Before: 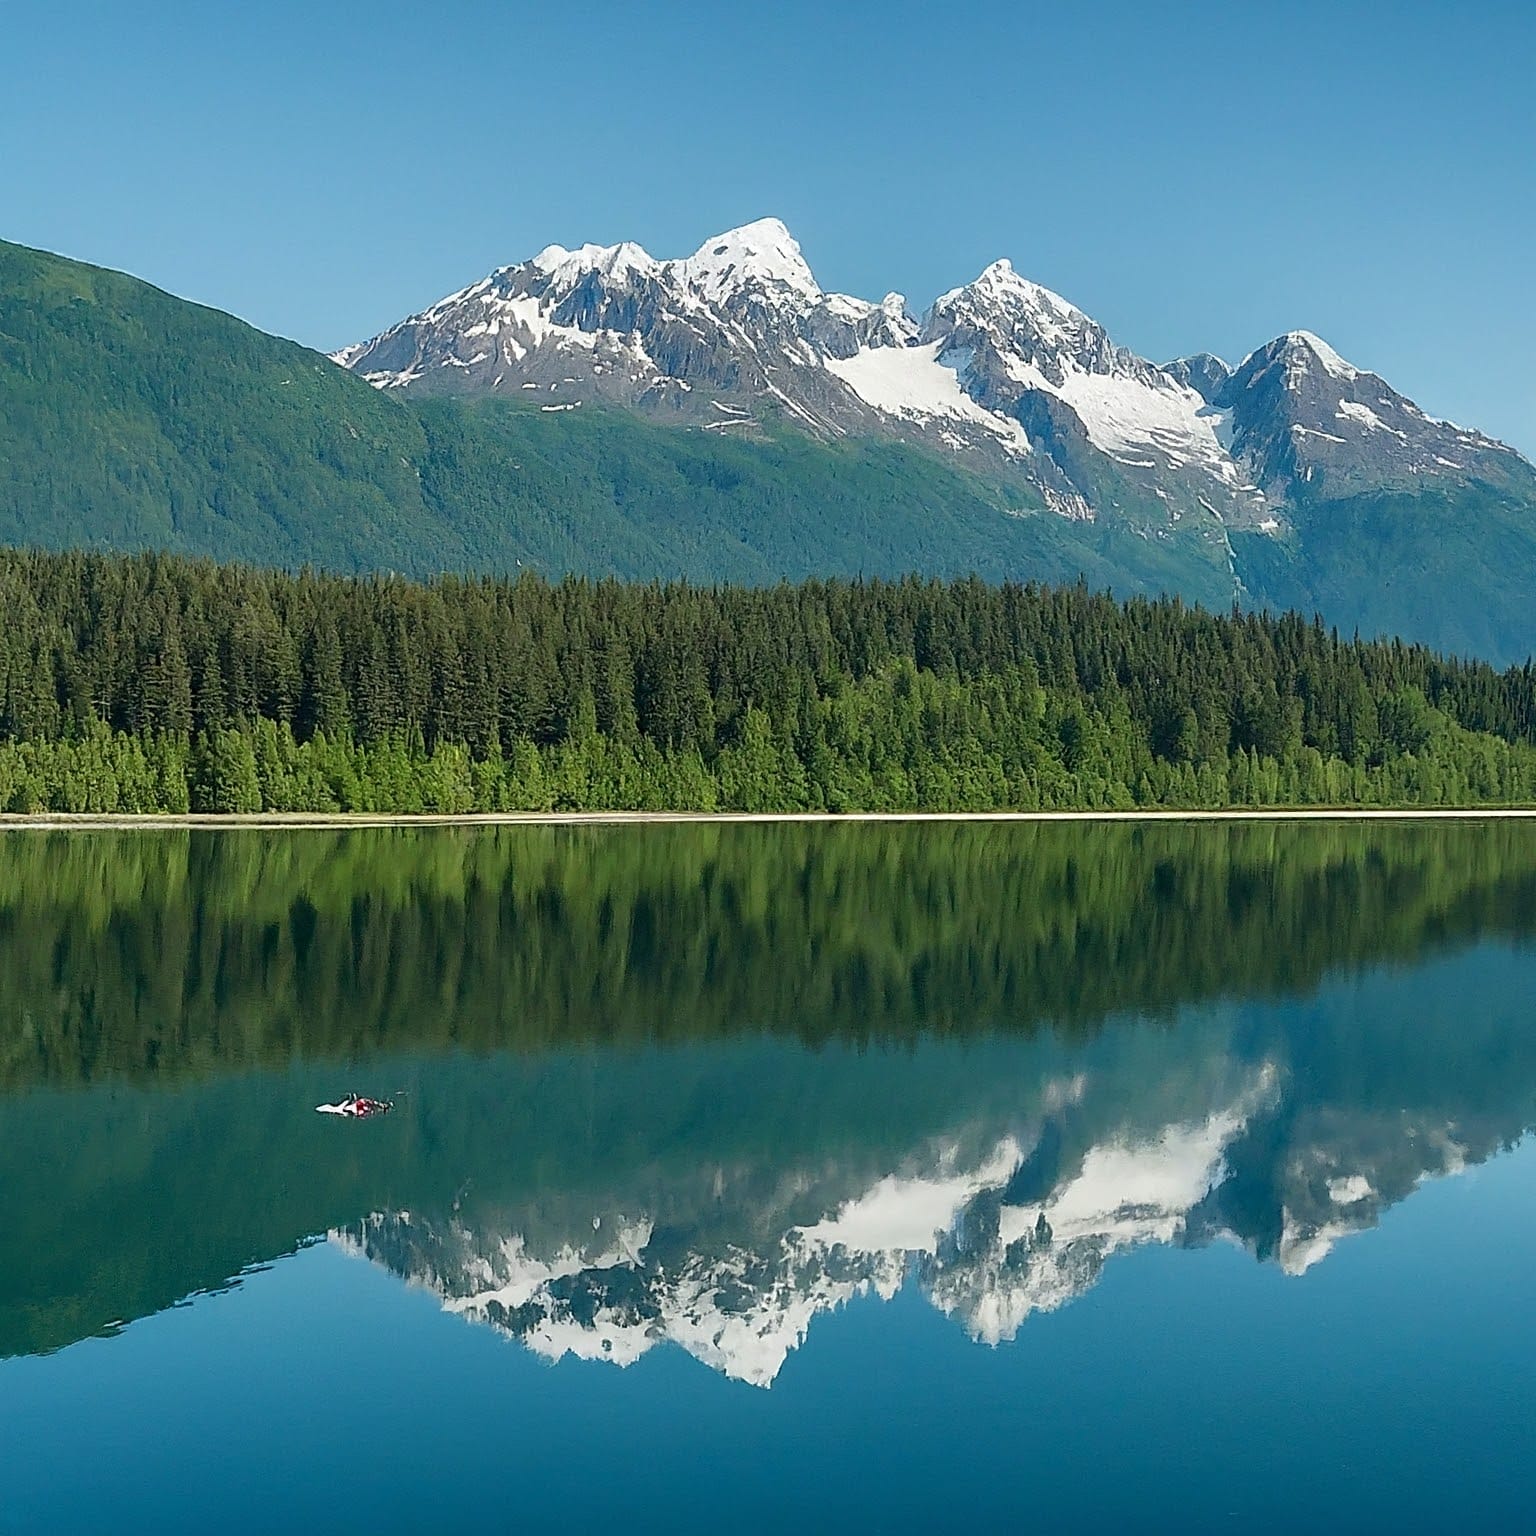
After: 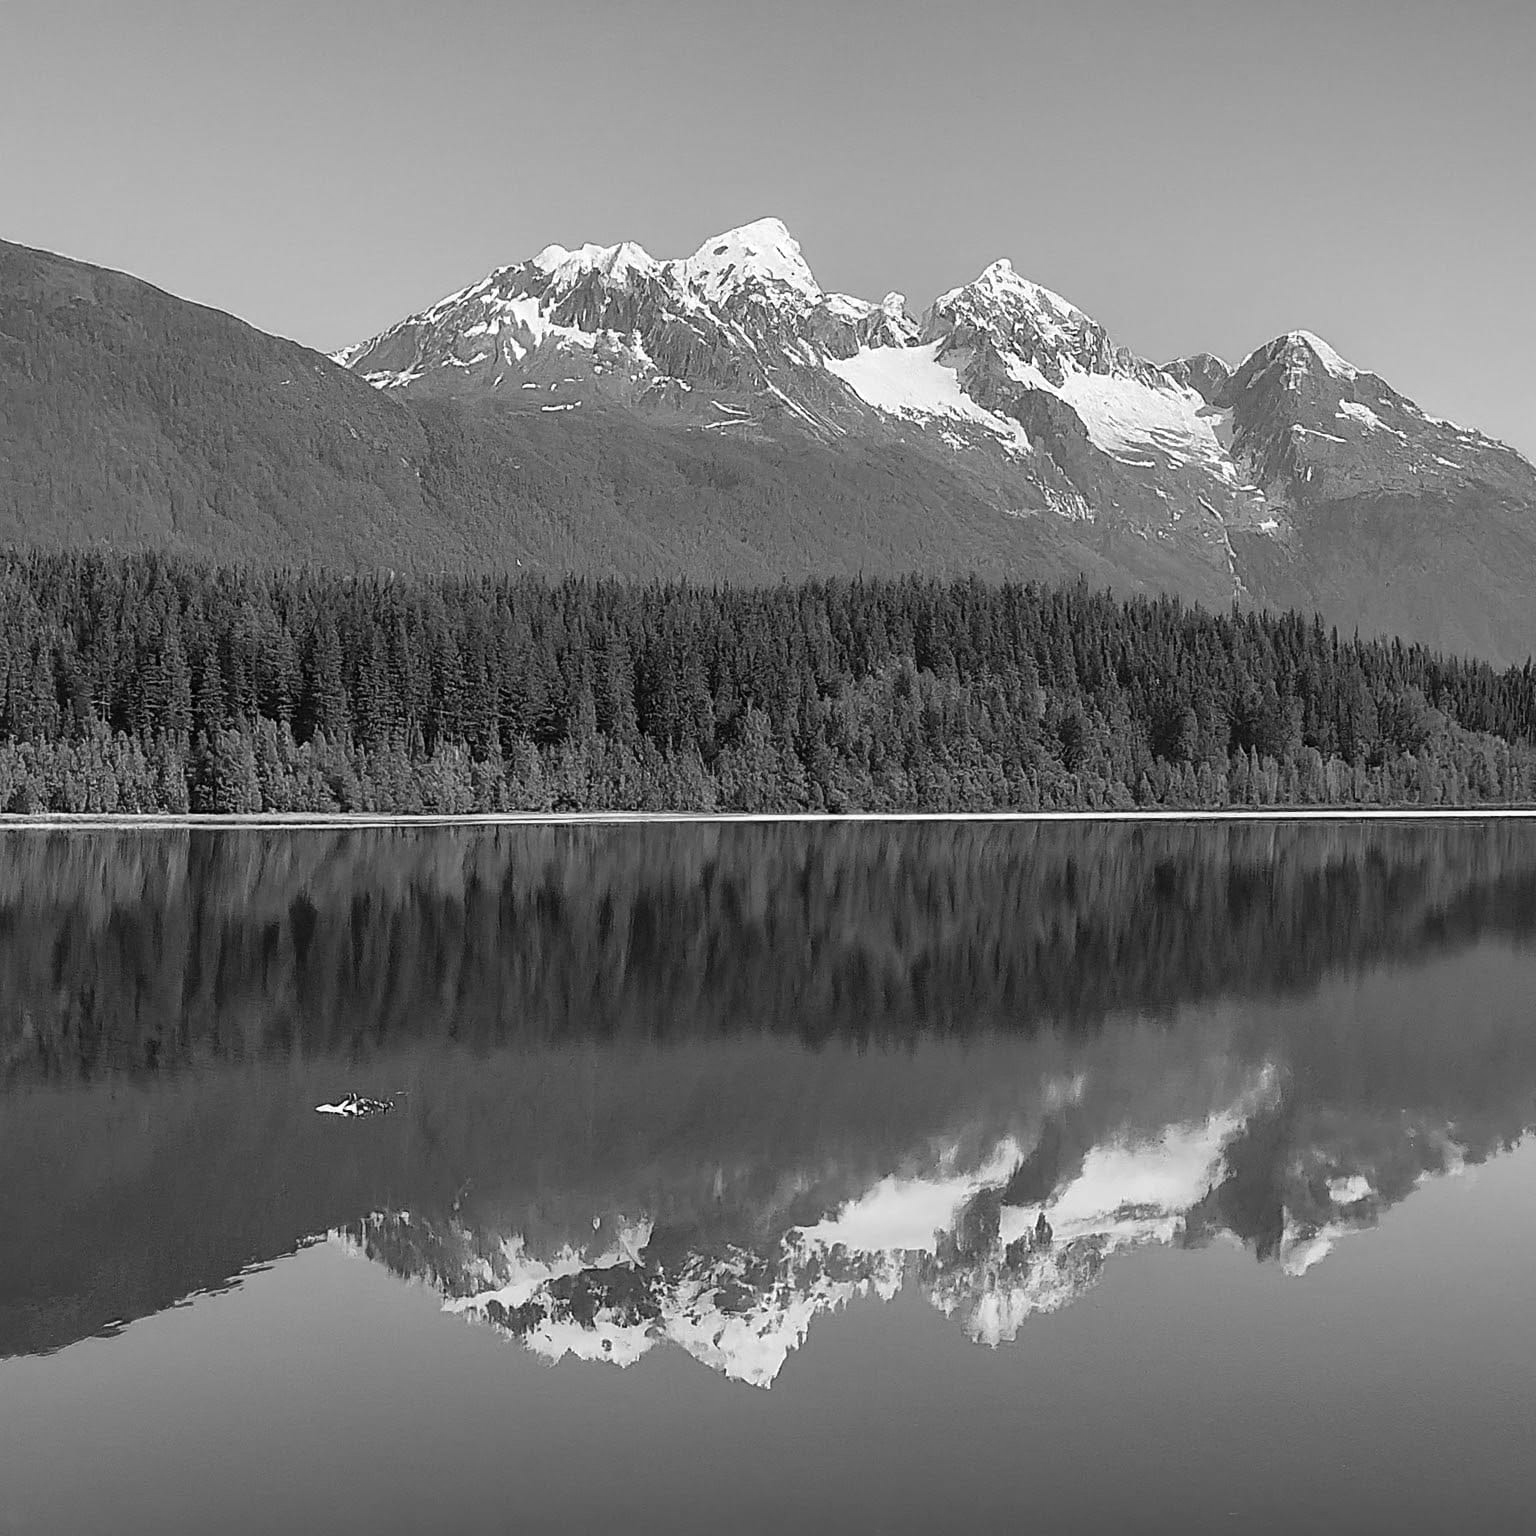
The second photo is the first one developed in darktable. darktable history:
color calibration: output gray [0.267, 0.423, 0.267, 0], gray › normalize channels true, x 0.37, y 0.377, temperature 4287.47 K, gamut compression 0.001
